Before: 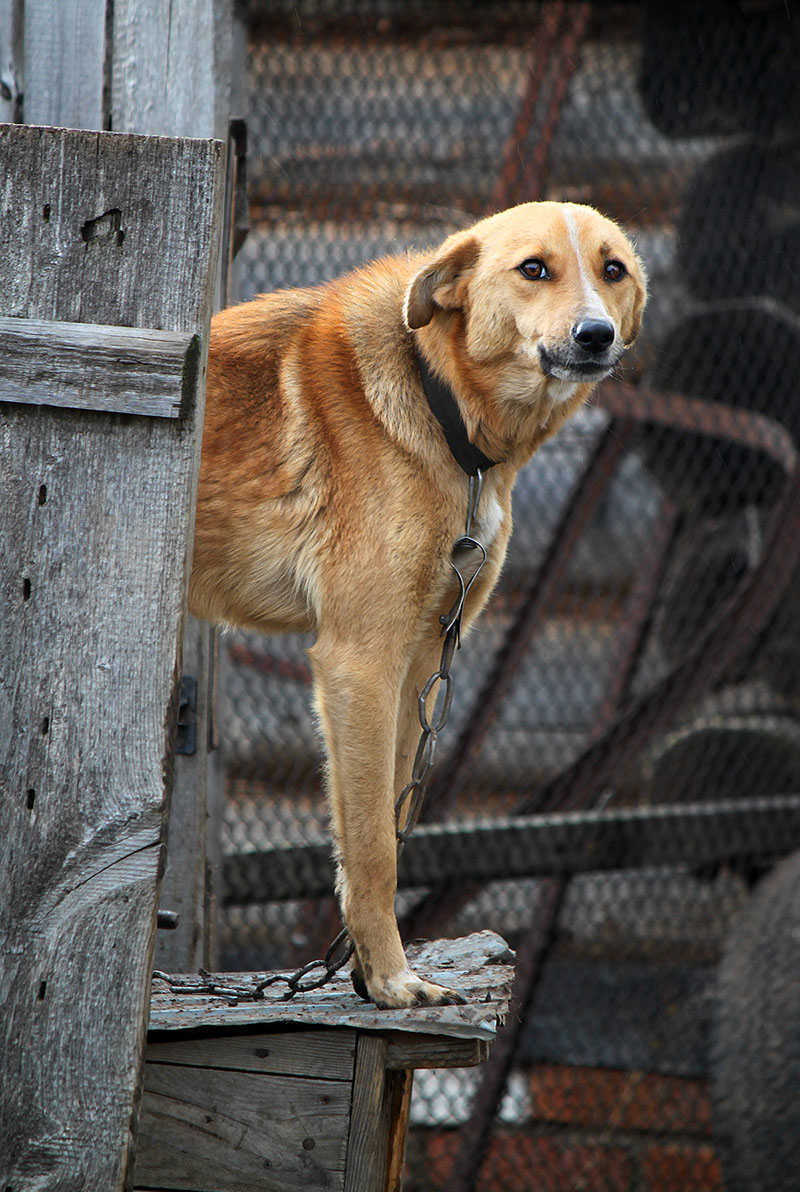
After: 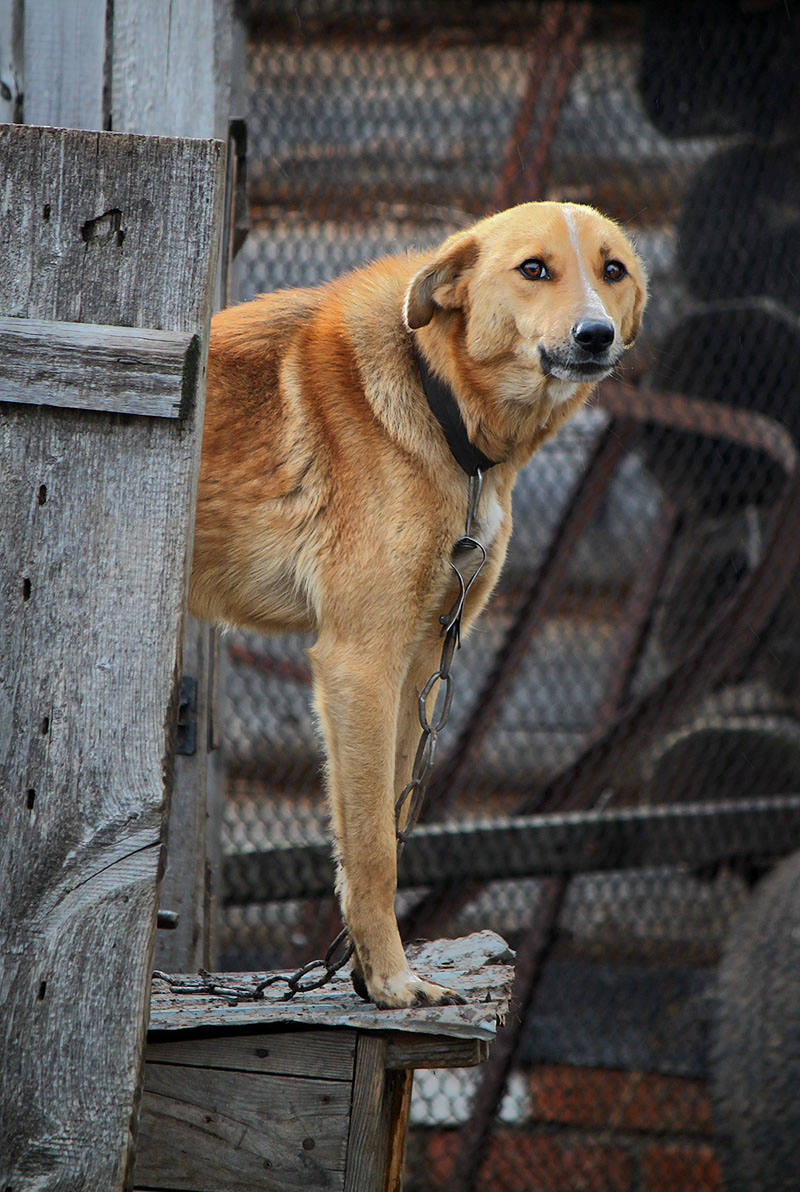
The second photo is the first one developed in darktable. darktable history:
shadows and highlights: shadows -19.7, highlights -73.82
